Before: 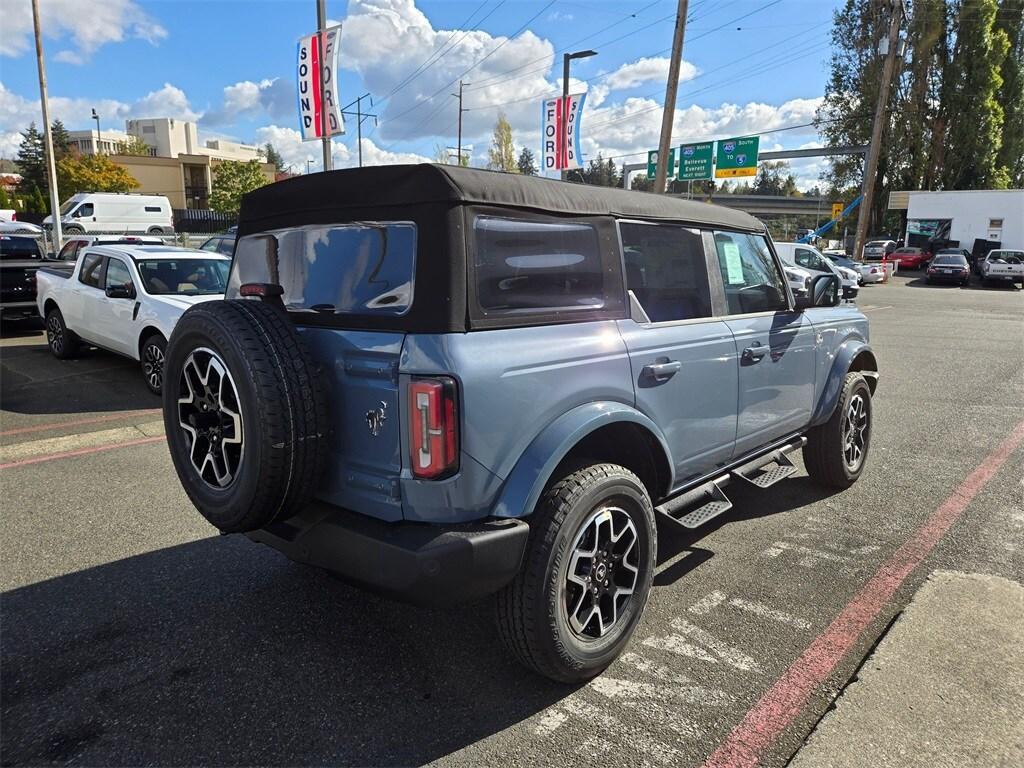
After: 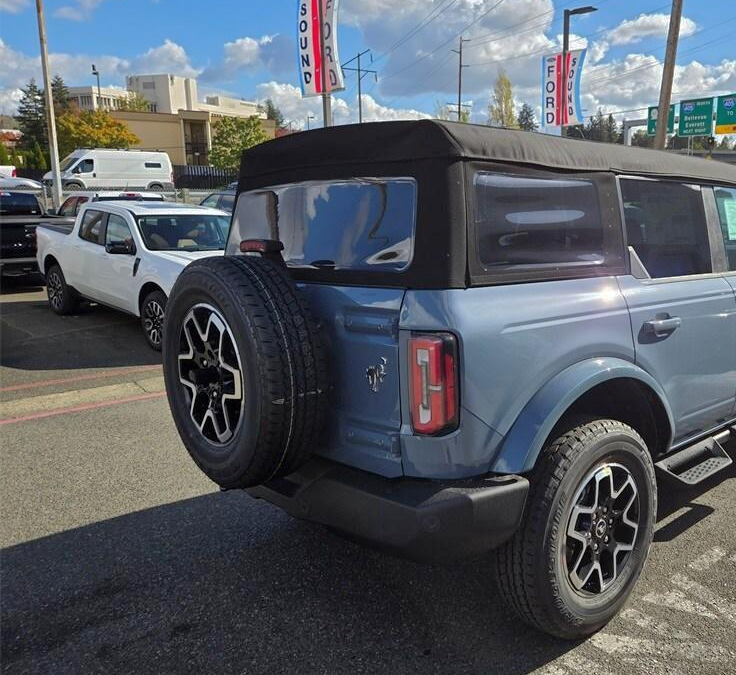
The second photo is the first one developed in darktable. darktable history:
crop: top 5.803%, right 27.864%, bottom 5.804%
shadows and highlights: shadows 40, highlights -60
